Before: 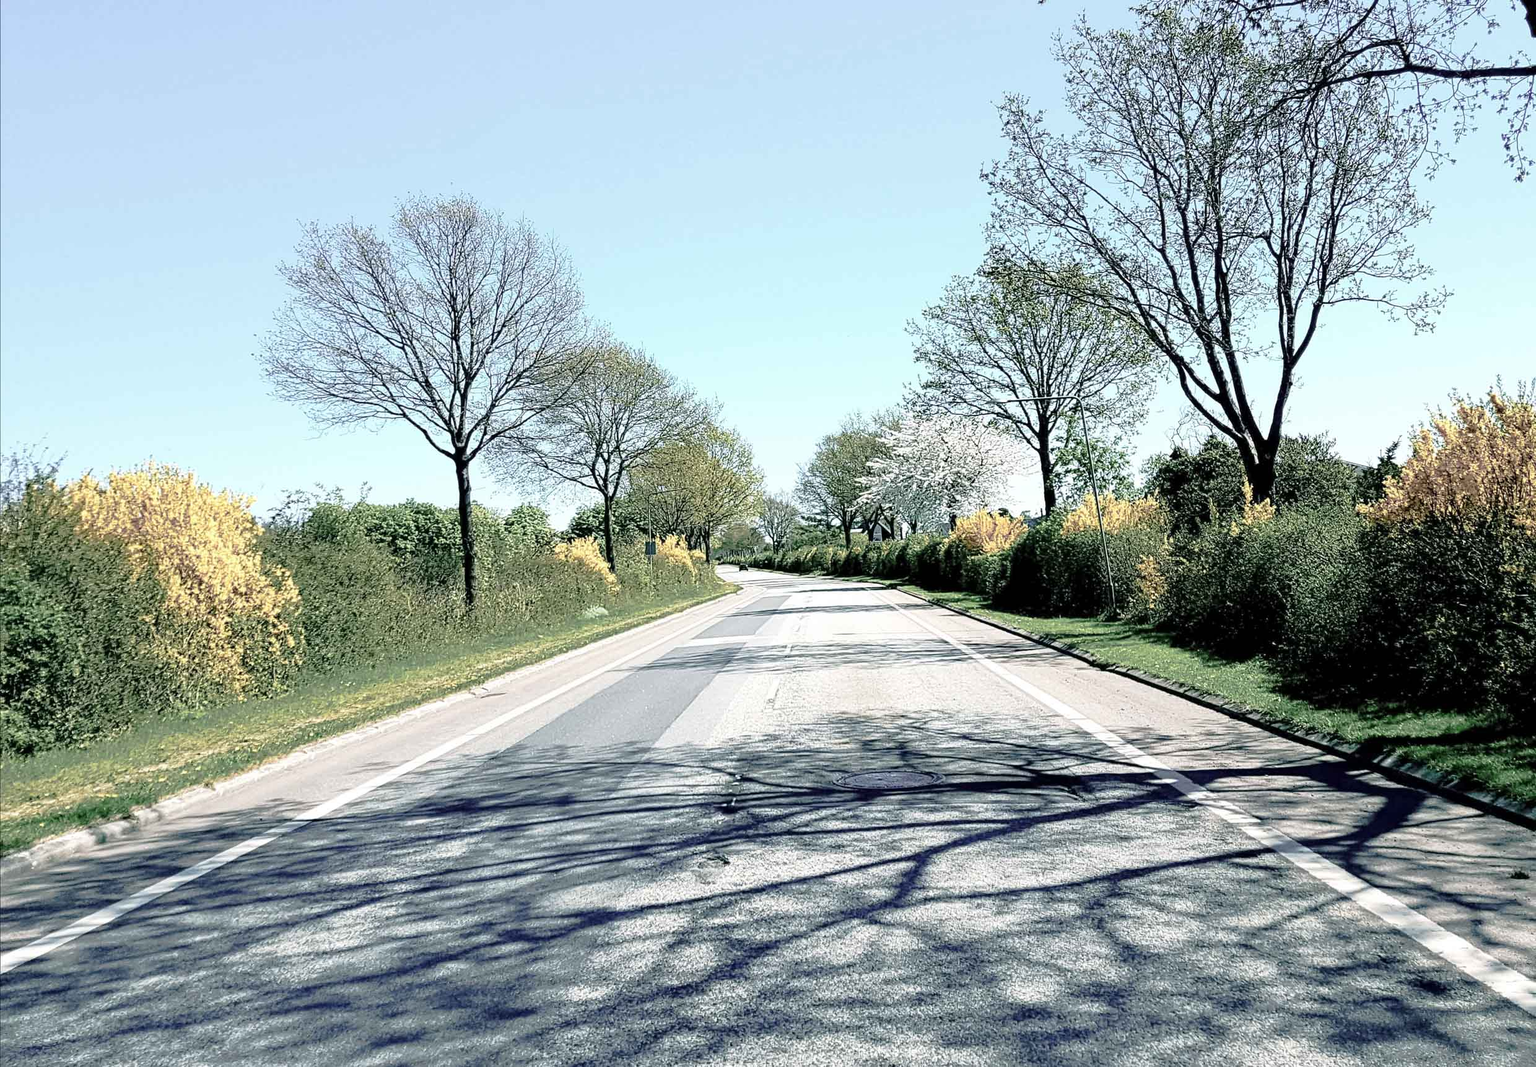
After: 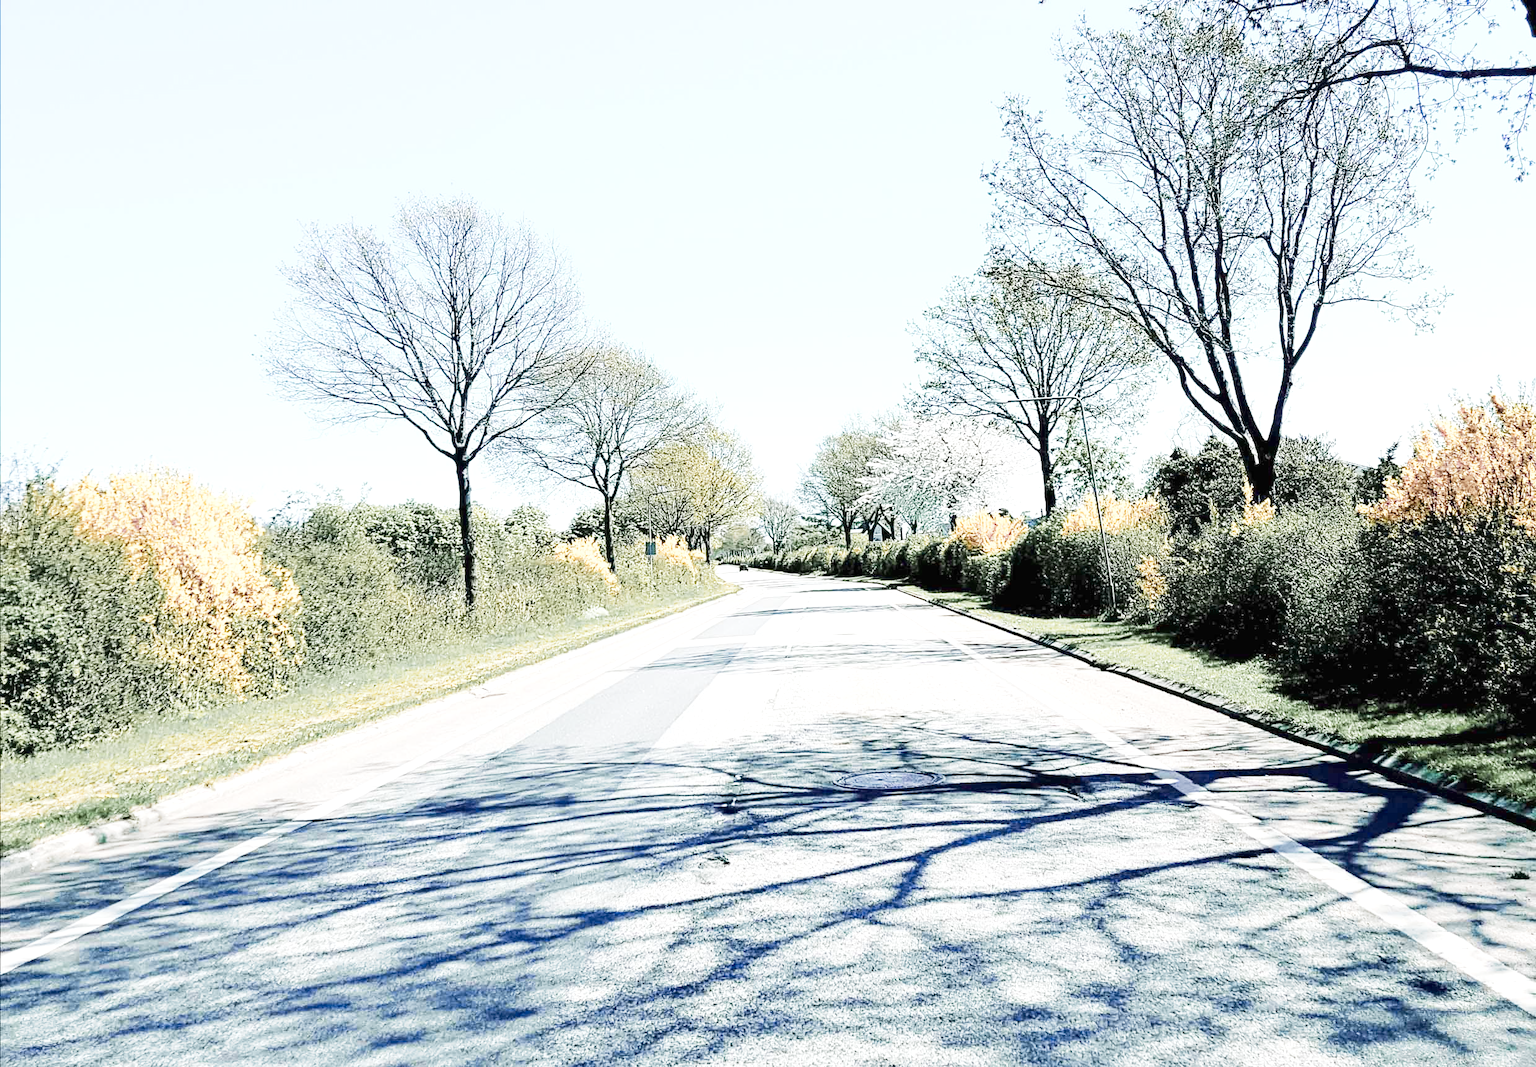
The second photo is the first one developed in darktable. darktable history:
base curve: curves: ch0 [(0, 0) (0.088, 0.125) (0.176, 0.251) (0.354, 0.501) (0.613, 0.749) (1, 0.877)], preserve colors none
color zones: curves: ch1 [(0.263, 0.53) (0.376, 0.287) (0.487, 0.512) (0.748, 0.547) (1, 0.513)]; ch2 [(0.262, 0.45) (0.751, 0.477)]
exposure: black level correction 0, exposure 1.023 EV, compensate highlight preservation false
